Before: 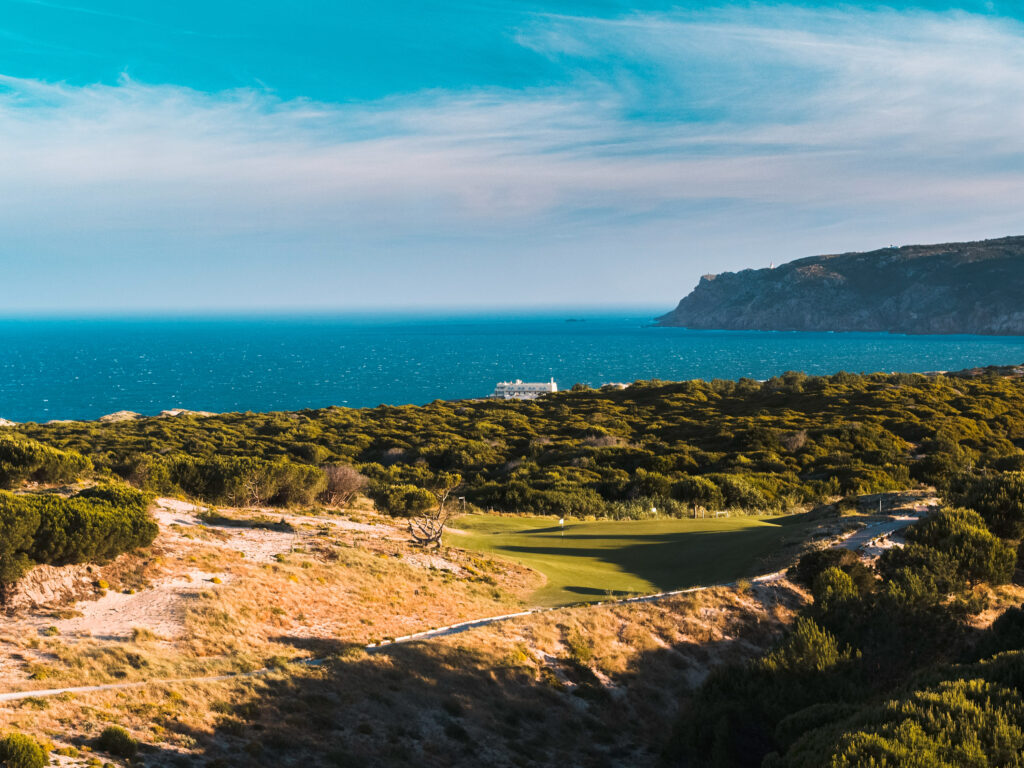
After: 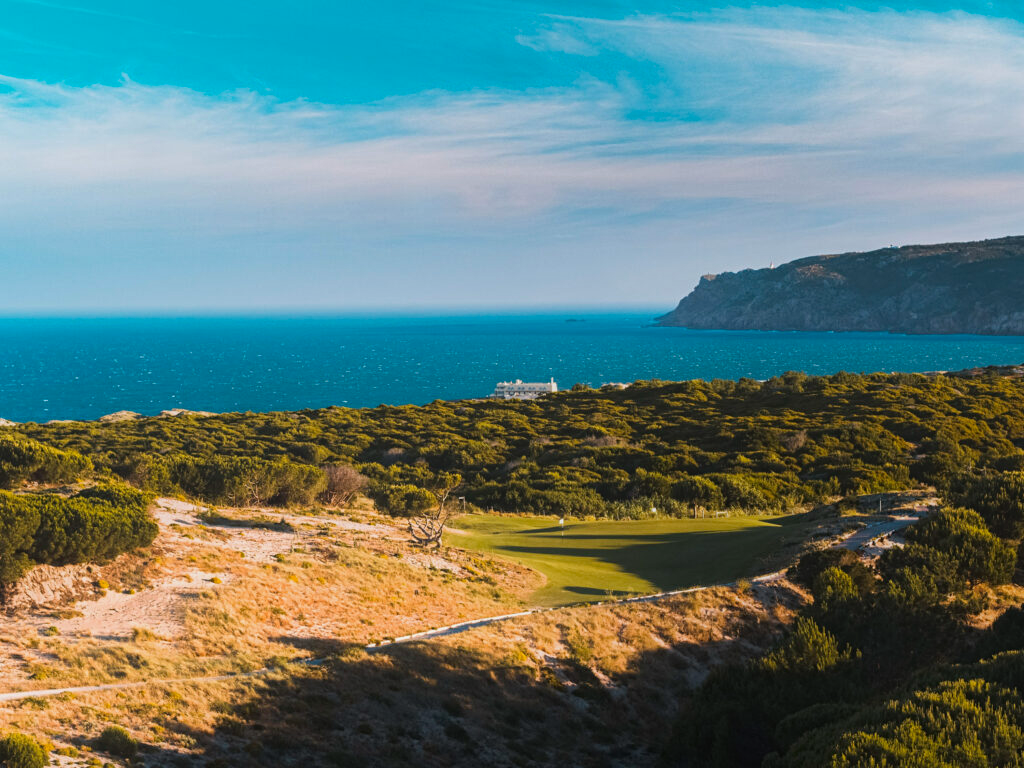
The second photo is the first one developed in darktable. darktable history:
contrast equalizer: y [[0.439, 0.44, 0.442, 0.457, 0.493, 0.498], [0.5 ×6], [0.5 ×6], [0 ×6], [0 ×6]]
haze removal: compatibility mode true, adaptive false
